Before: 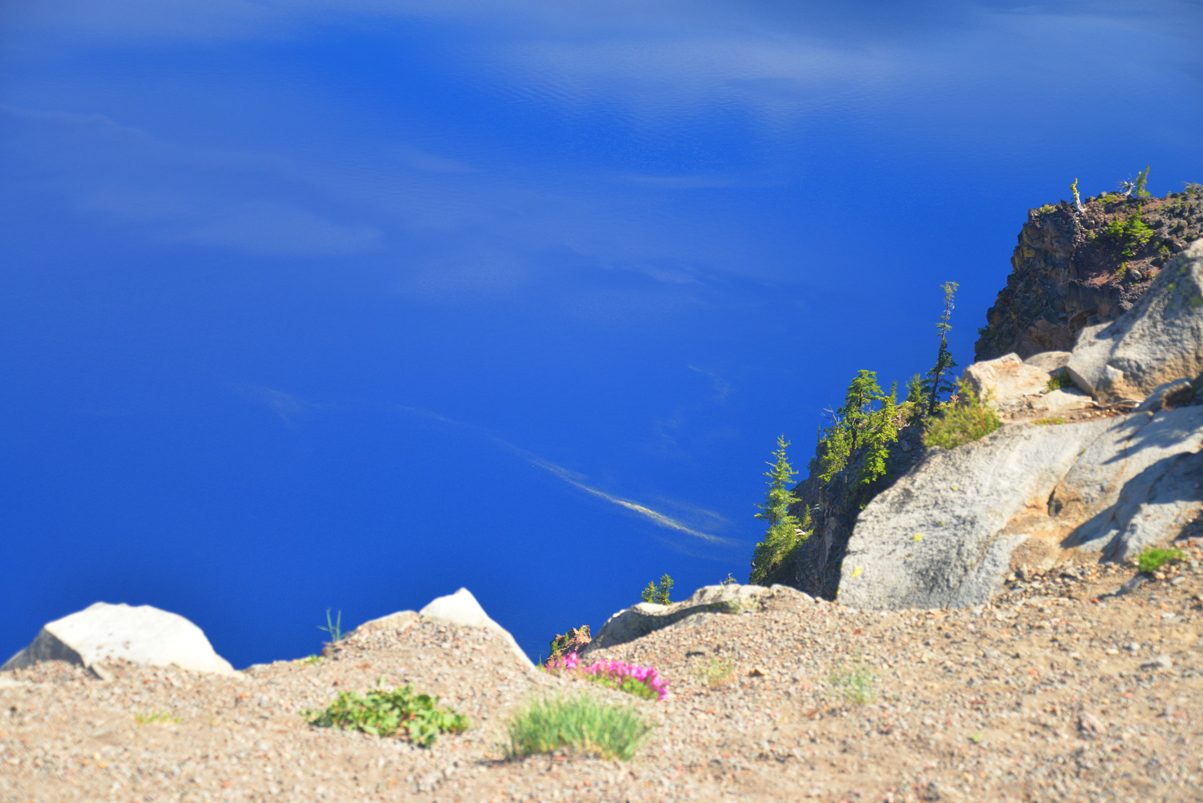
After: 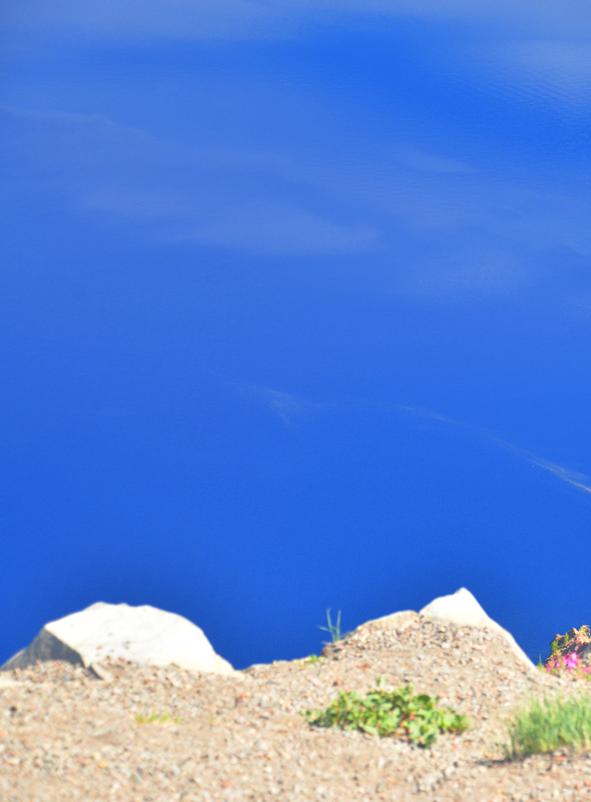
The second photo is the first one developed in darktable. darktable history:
crop and rotate: left 0%, top 0%, right 50.845%
tone equalizer: -7 EV 0.15 EV, -6 EV 0.6 EV, -5 EV 1.15 EV, -4 EV 1.33 EV, -3 EV 1.15 EV, -2 EV 0.6 EV, -1 EV 0.15 EV, mask exposure compensation -0.5 EV
